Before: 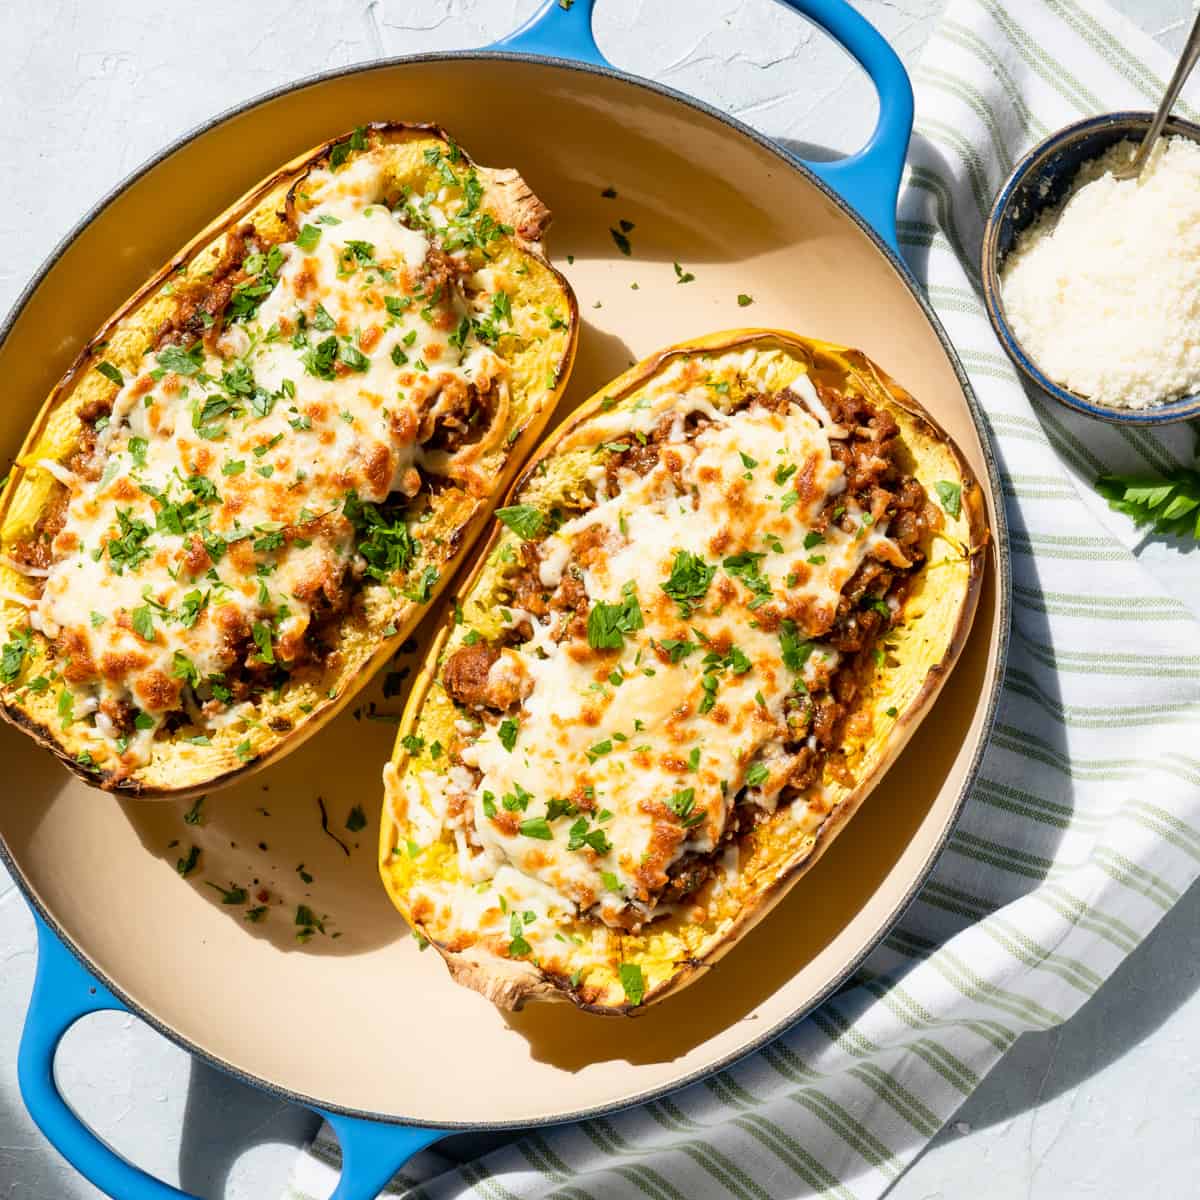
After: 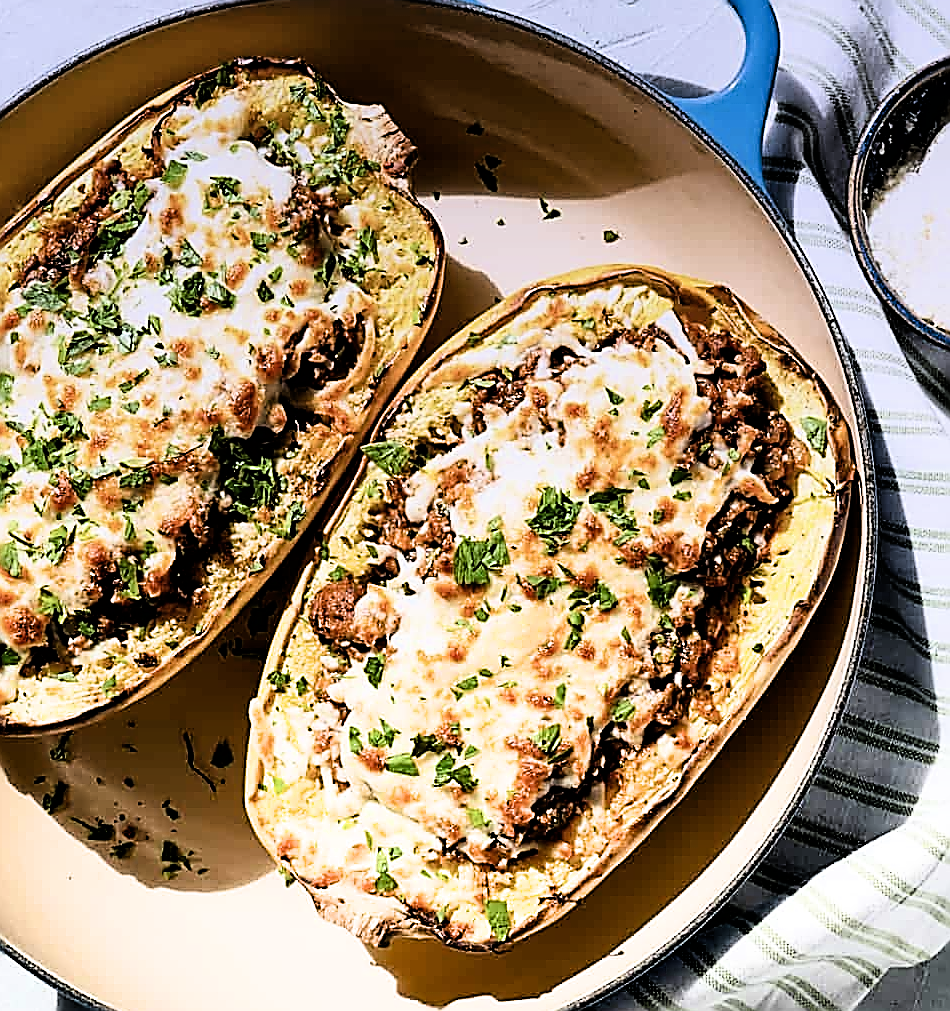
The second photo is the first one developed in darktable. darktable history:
sharpen: amount 2
graduated density: hue 238.83°, saturation 50%
filmic rgb: black relative exposure -3.75 EV, white relative exposure 2.4 EV, dynamic range scaling -50%, hardness 3.42, latitude 30%, contrast 1.8
crop: left 11.225%, top 5.381%, right 9.565%, bottom 10.314%
